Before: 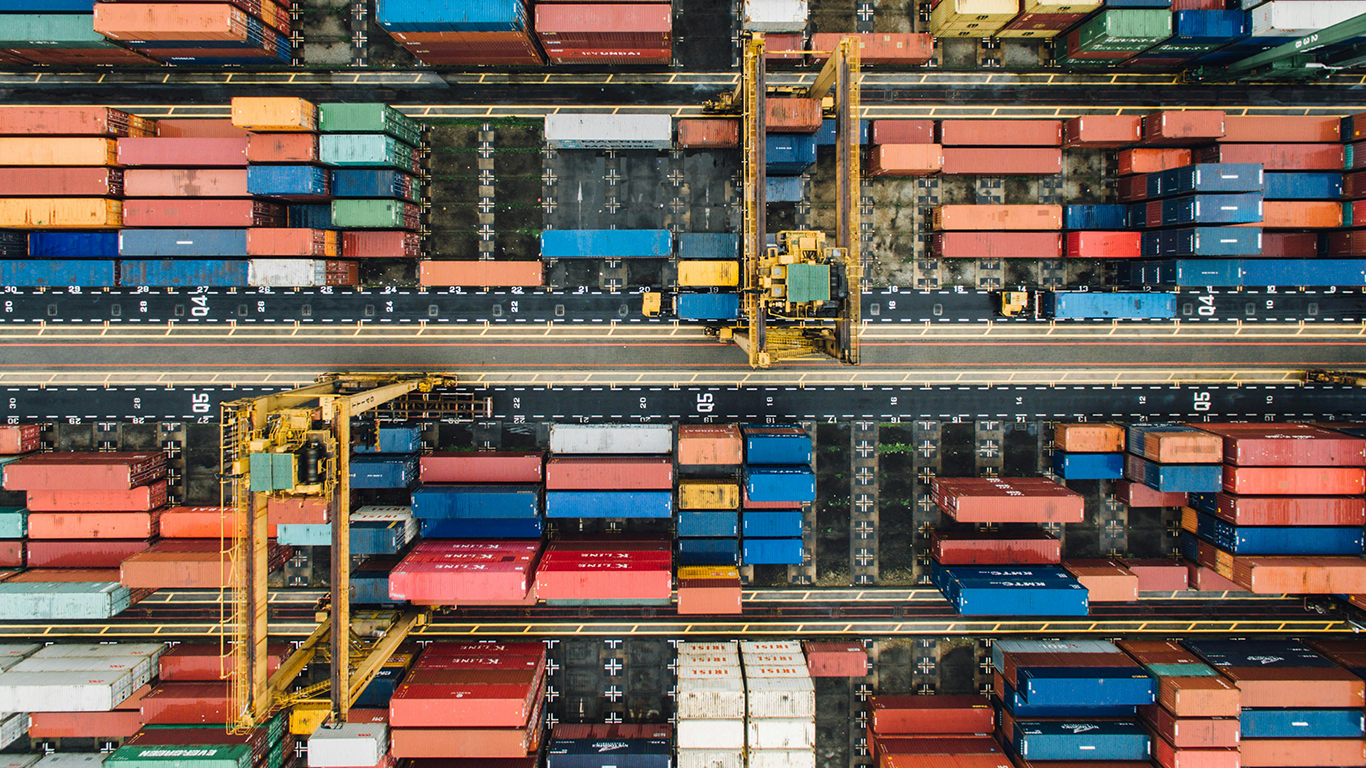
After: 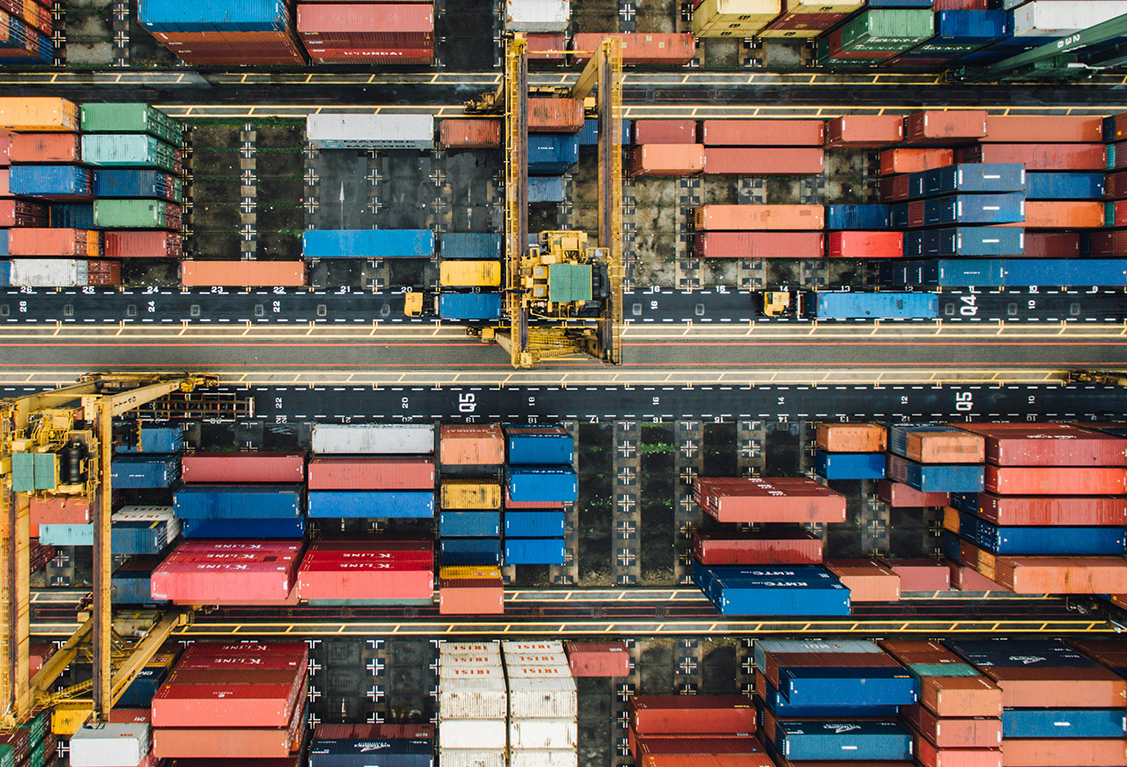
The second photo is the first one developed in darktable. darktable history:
crop: left 17.48%, bottom 0.045%
